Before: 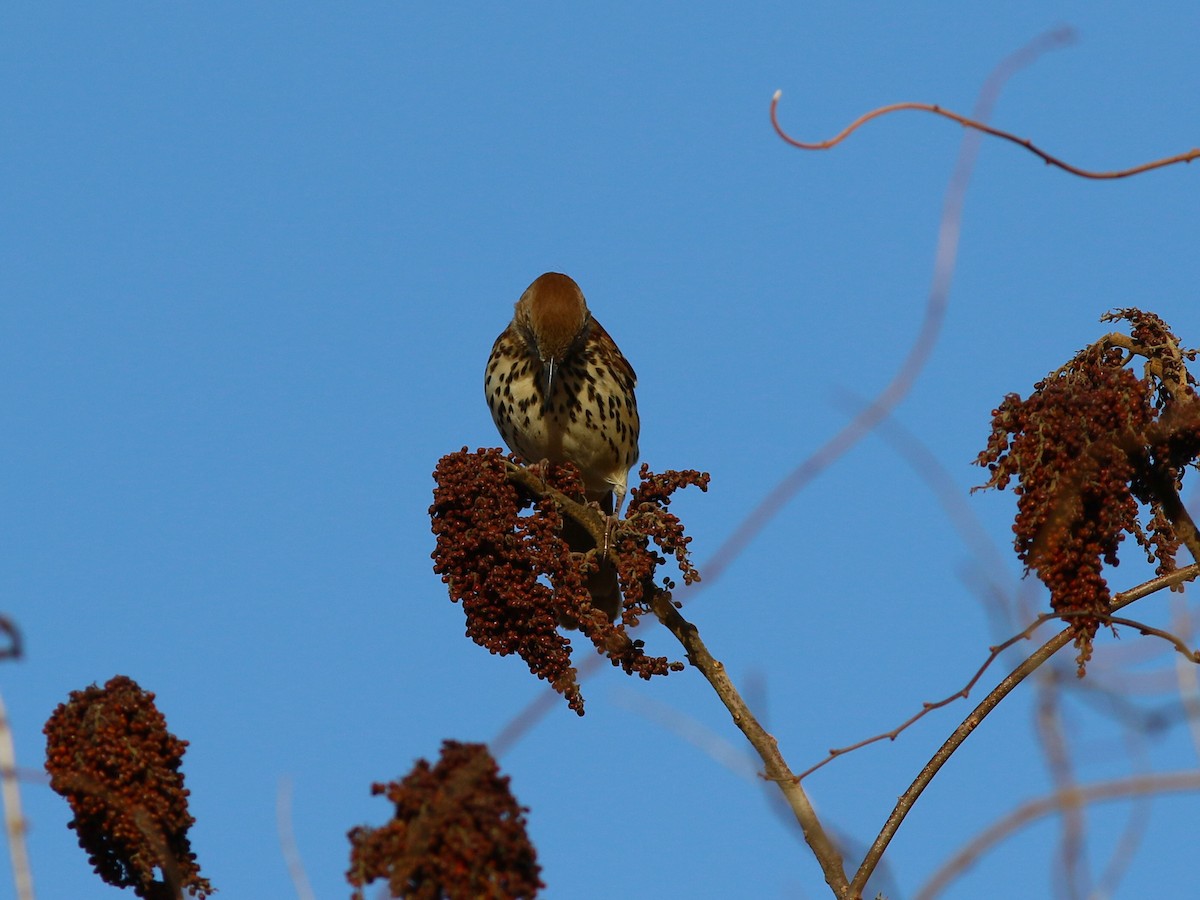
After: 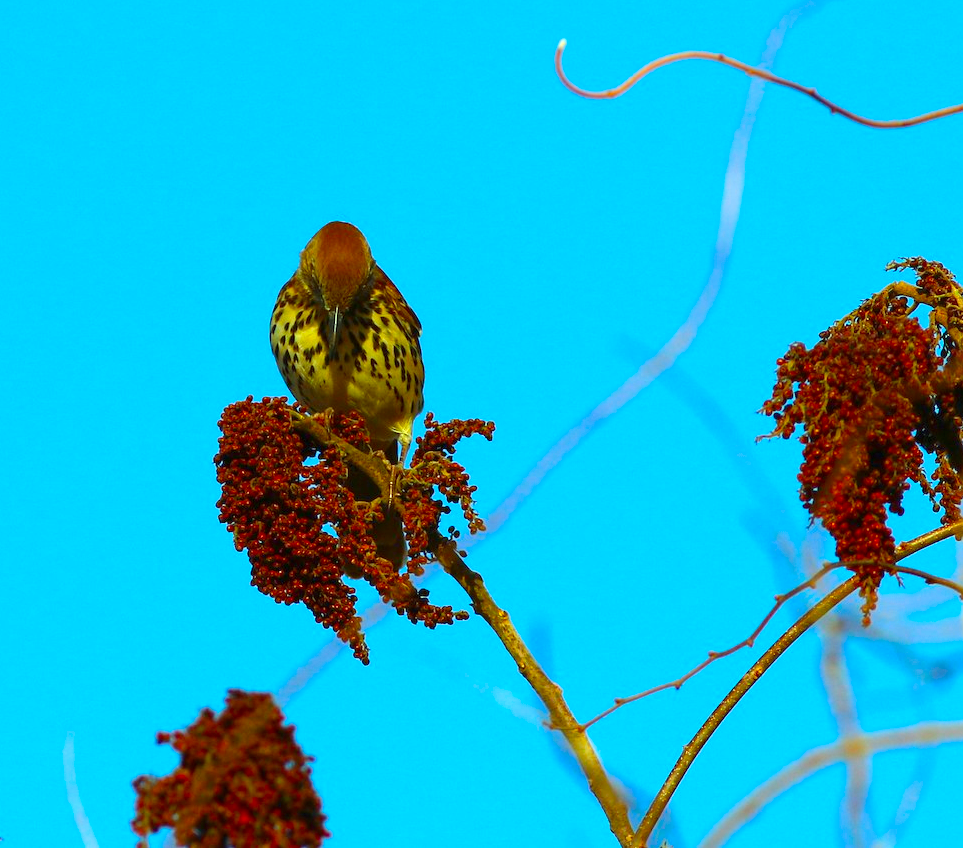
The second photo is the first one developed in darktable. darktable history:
color correction: highlights a* -10.77, highlights b* 9.8, saturation 1.72
crop and rotate: left 17.959%, top 5.771%, right 1.742%
exposure: exposure 1 EV, compensate highlight preservation false
